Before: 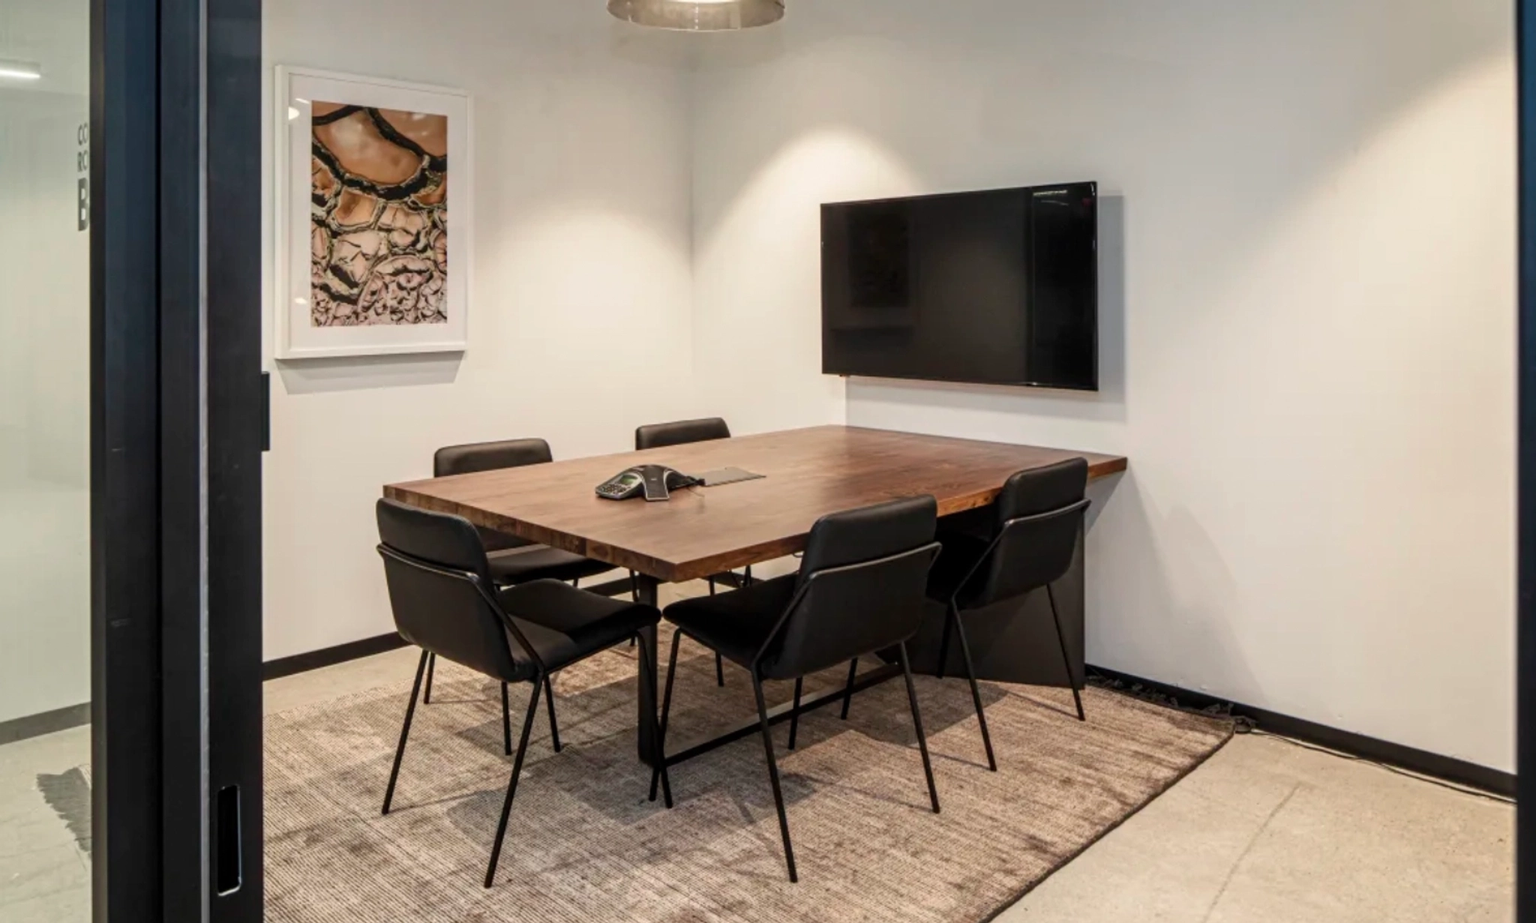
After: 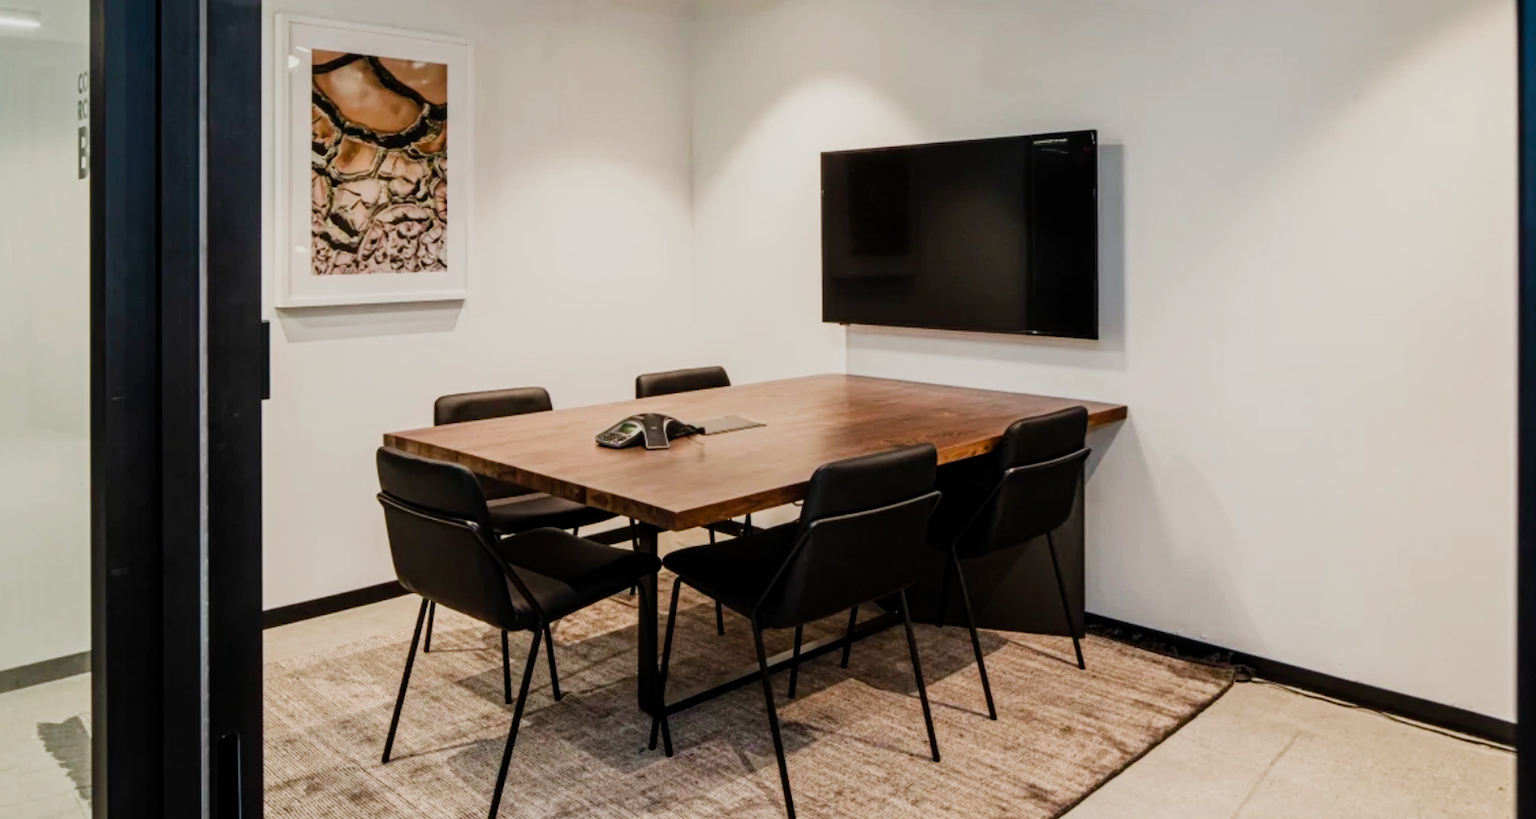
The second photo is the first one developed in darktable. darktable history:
crop and rotate: top 5.609%, bottom 5.609%
sigmoid: on, module defaults
